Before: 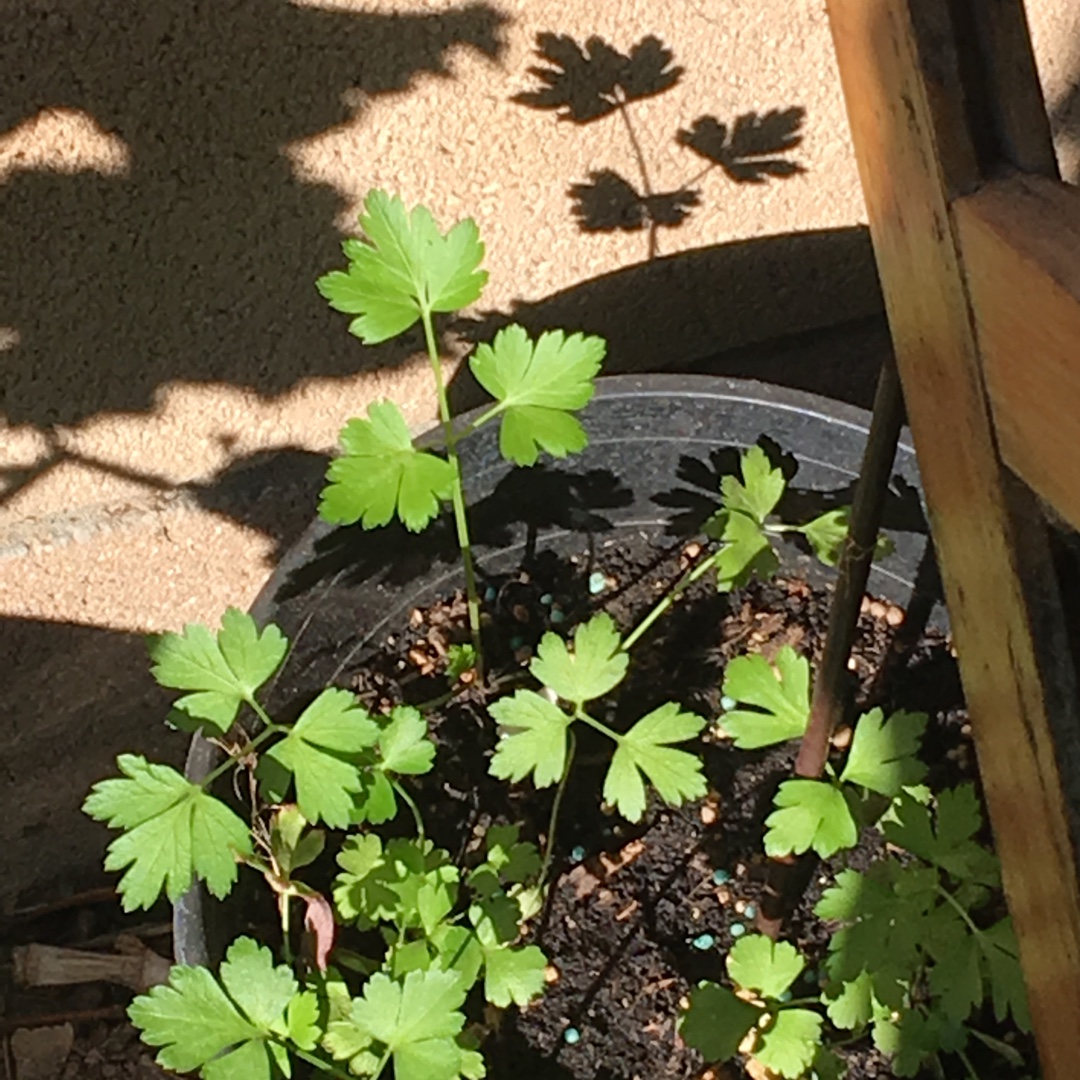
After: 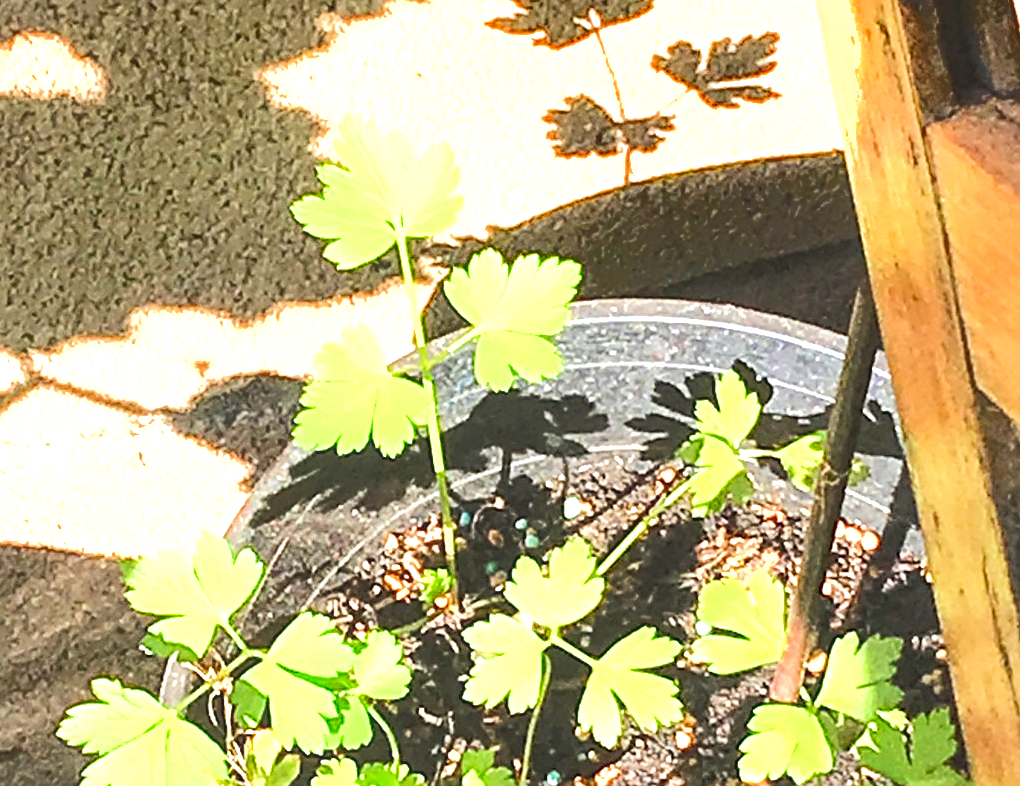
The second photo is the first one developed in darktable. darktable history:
exposure: black level correction 0, exposure 2.098 EV, compensate highlight preservation false
crop: left 2.398%, top 7.013%, right 3.078%, bottom 20.166%
shadows and highlights: radius 336.37, shadows 28.3, soften with gaussian
tone equalizer: -7 EV 0.163 EV, -6 EV 0.576 EV, -5 EV 1.14 EV, -4 EV 1.33 EV, -3 EV 1.15 EV, -2 EV 0.6 EV, -1 EV 0.16 EV, edges refinement/feathering 500, mask exposure compensation -1.57 EV, preserve details no
sharpen: on, module defaults
local contrast: highlights 74%, shadows 55%, detail 177%, midtone range 0.211
